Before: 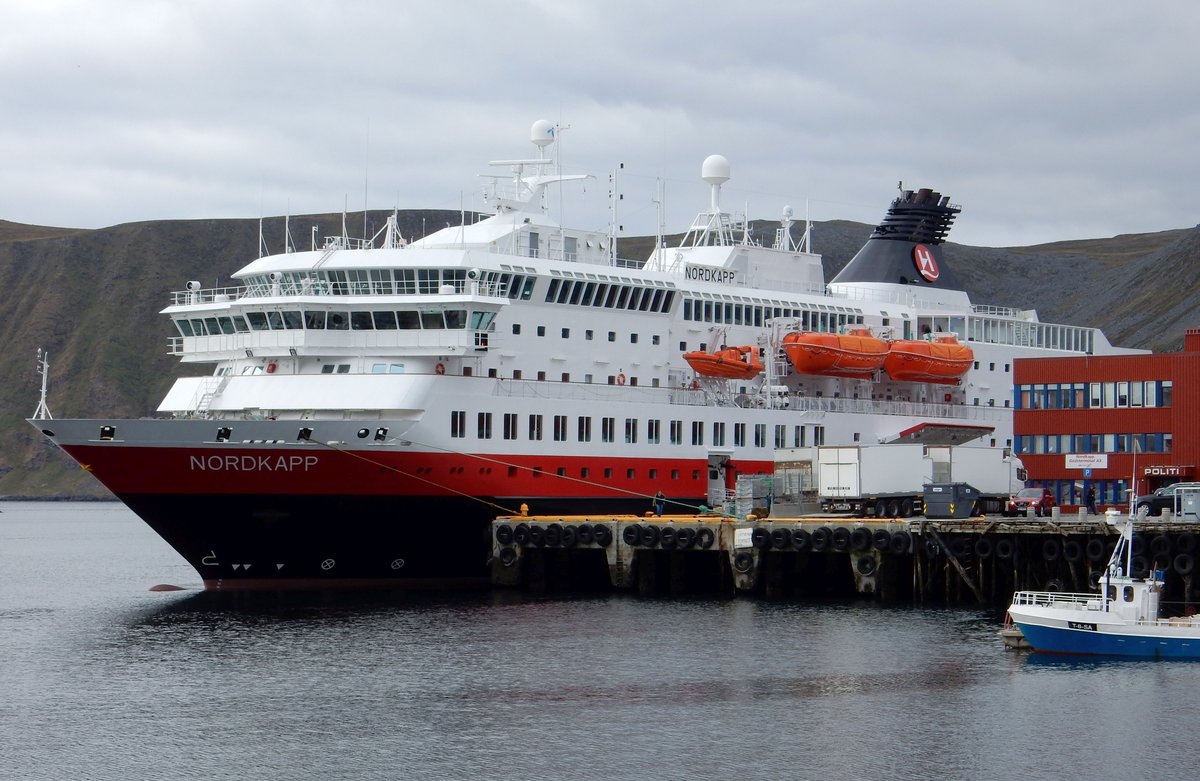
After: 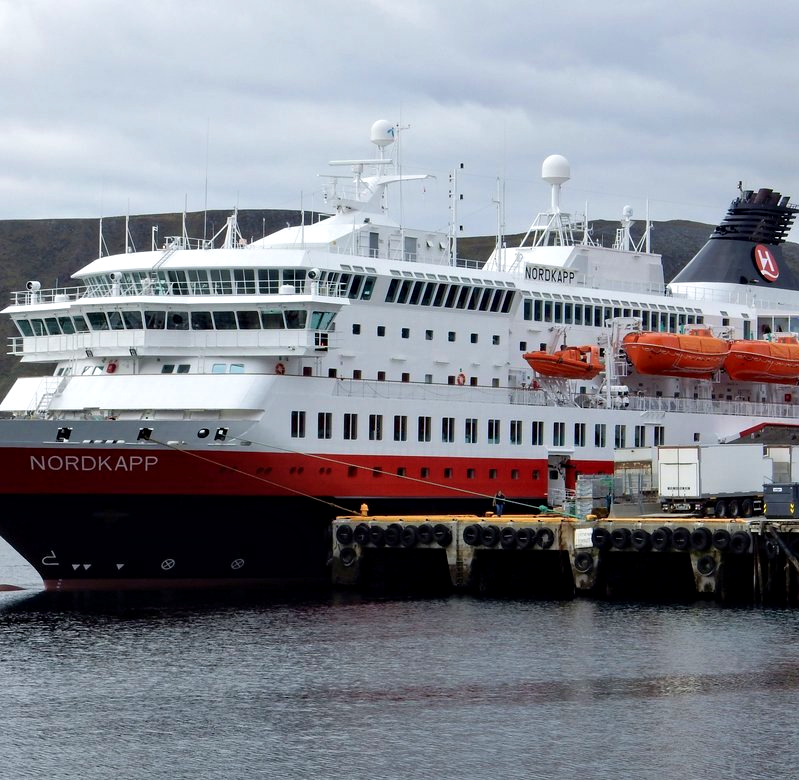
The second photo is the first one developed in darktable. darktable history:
tone equalizer: mask exposure compensation -0.505 EV
contrast equalizer: octaves 7, y [[0.531, 0.548, 0.559, 0.557, 0.544, 0.527], [0.5 ×6], [0.5 ×6], [0 ×6], [0 ×6]]
crop and rotate: left 13.348%, right 19.987%
velvia: on, module defaults
